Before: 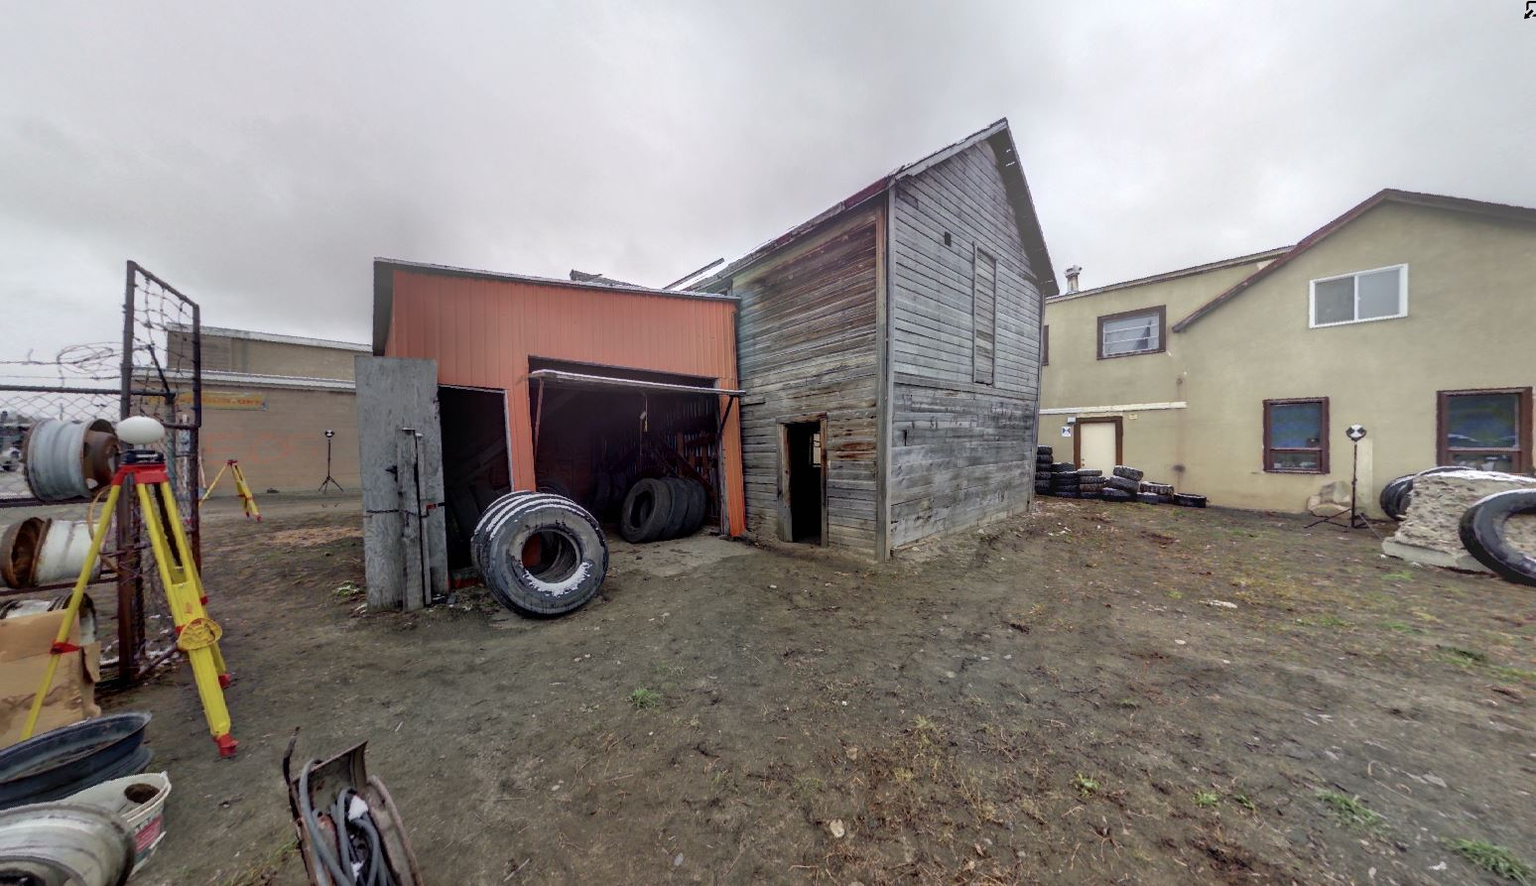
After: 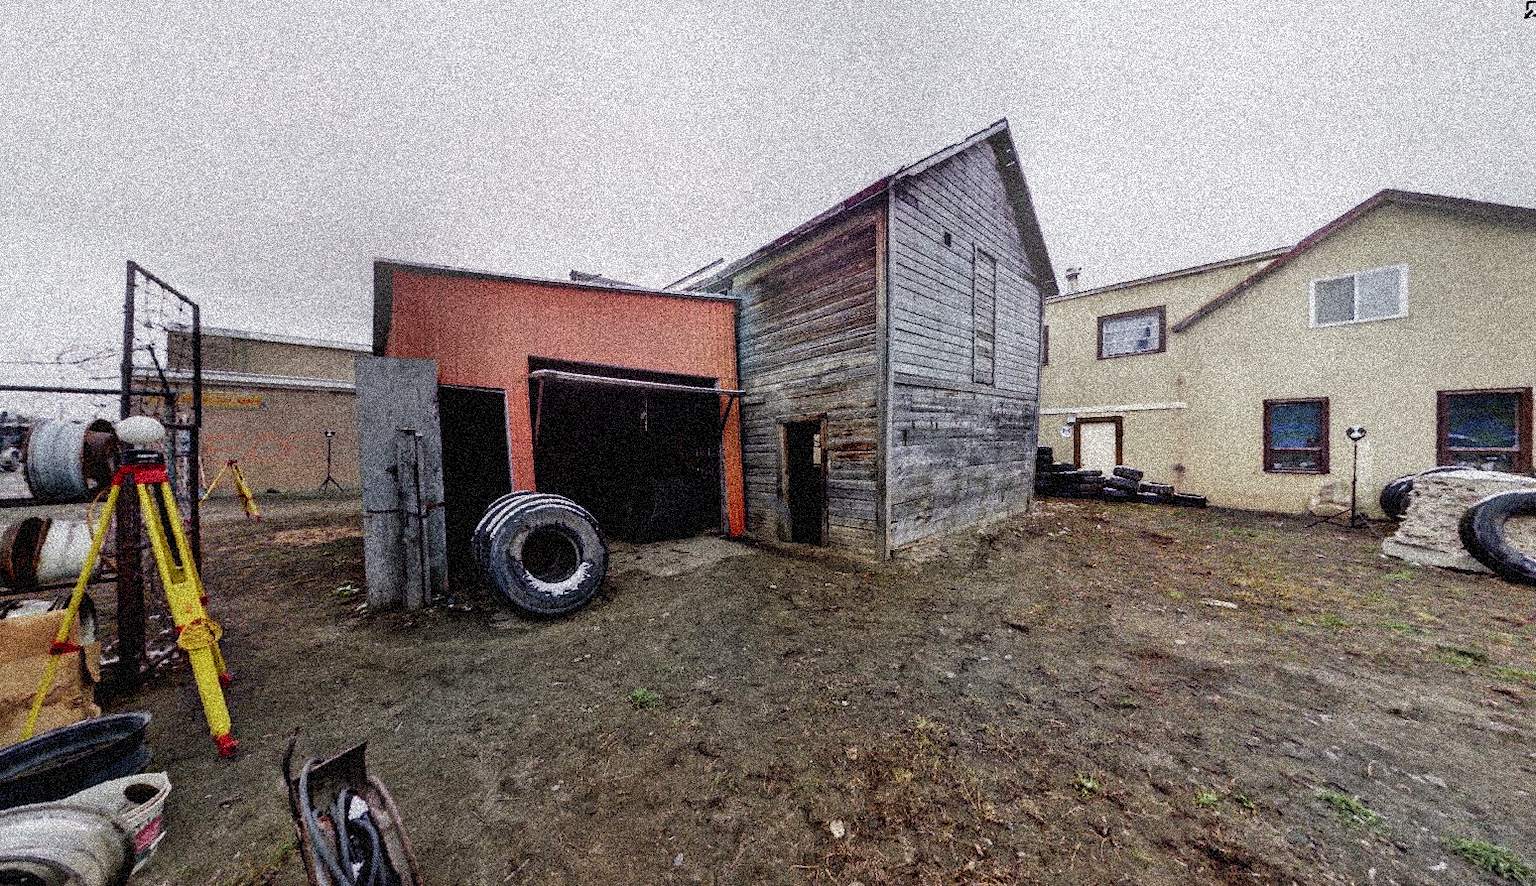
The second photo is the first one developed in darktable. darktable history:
grain: coarseness 3.75 ISO, strength 100%, mid-tones bias 0%
white balance: red 1.009, blue 1.027
sigmoid: contrast 1.81, skew -0.21, preserve hue 0%, red attenuation 0.1, red rotation 0.035, green attenuation 0.1, green rotation -0.017, blue attenuation 0.15, blue rotation -0.052, base primaries Rec2020
